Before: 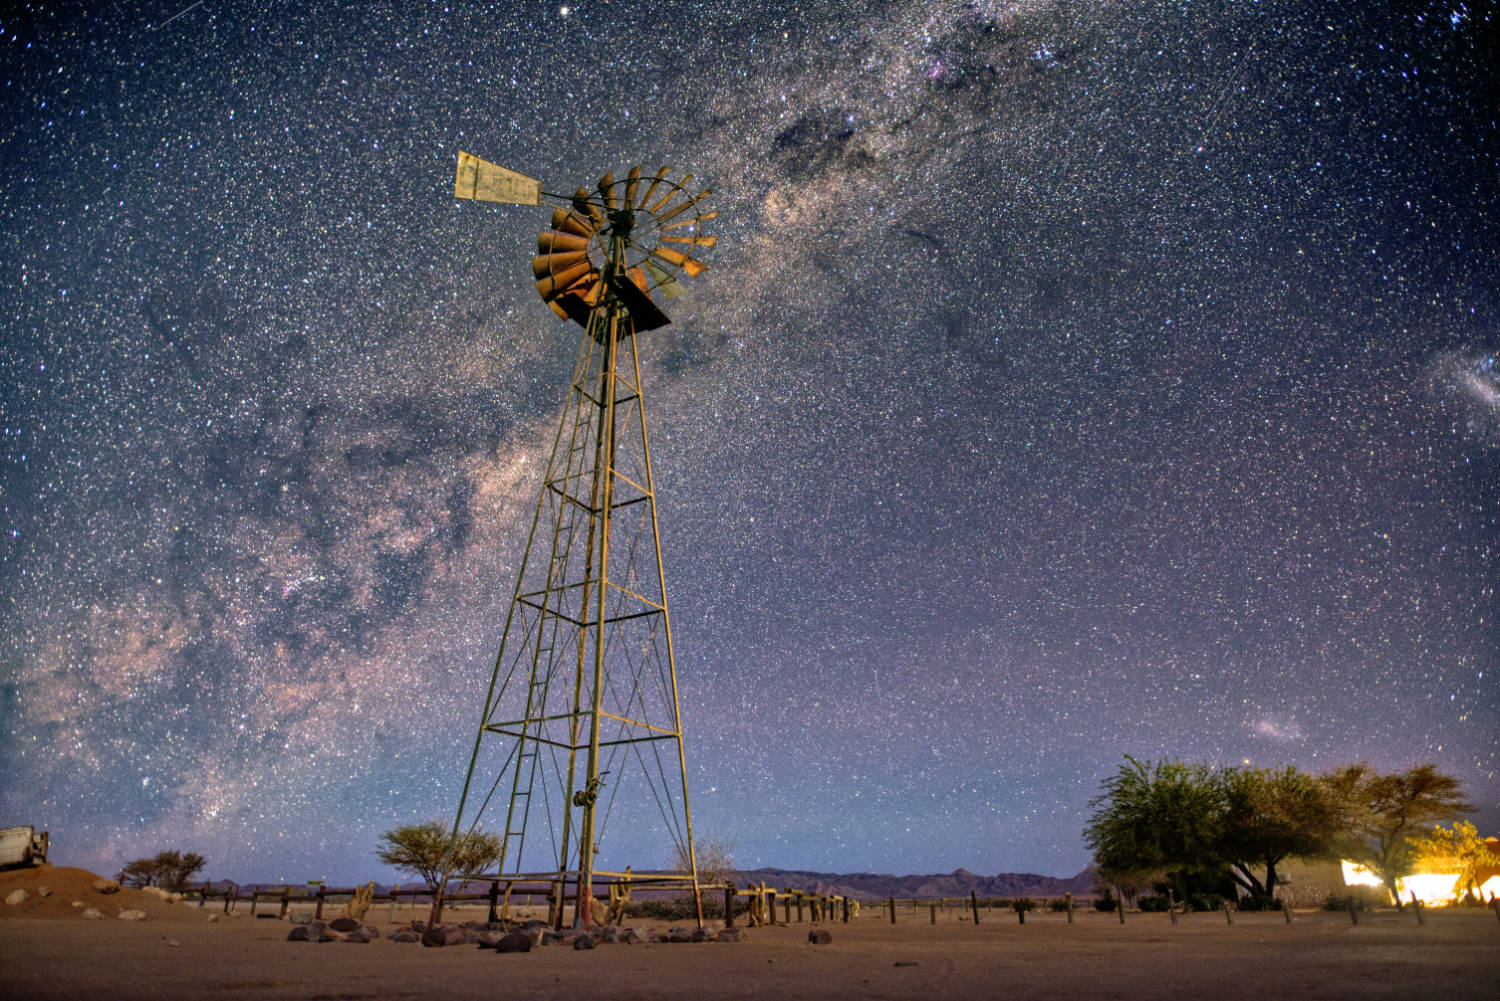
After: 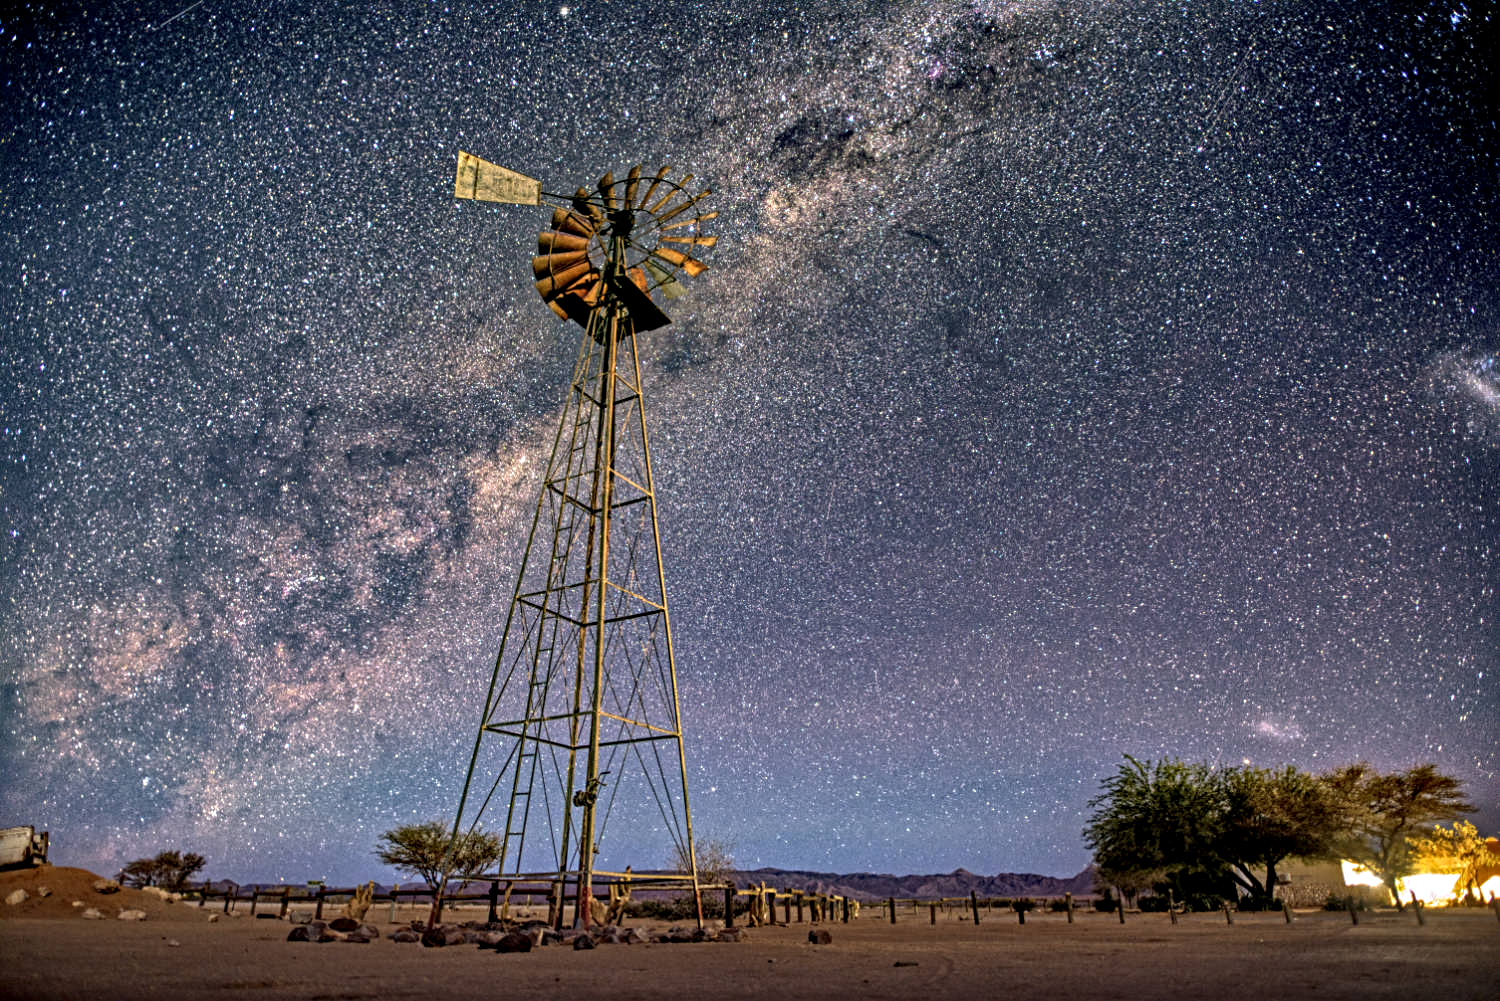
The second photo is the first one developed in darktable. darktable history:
local contrast: detail 130%
sharpen: radius 4.883
